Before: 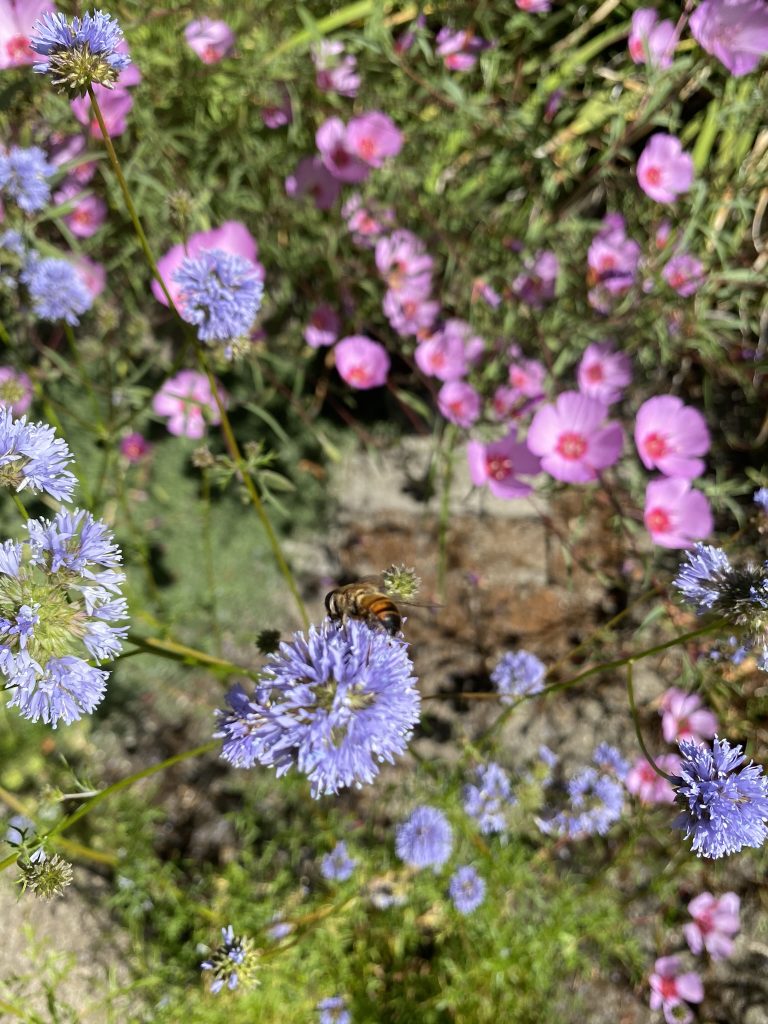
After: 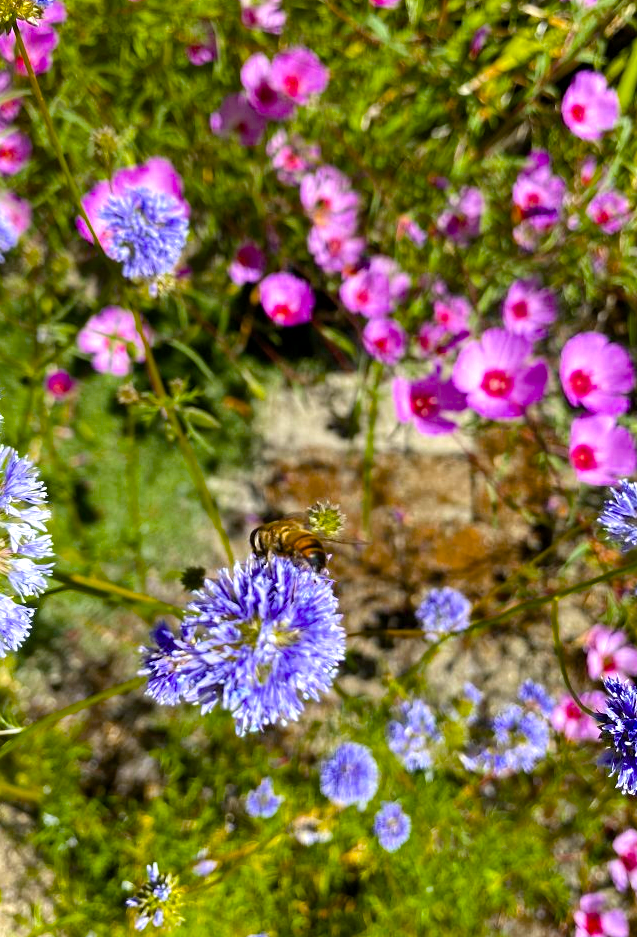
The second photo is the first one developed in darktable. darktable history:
local contrast: mode bilateral grid, contrast 10, coarseness 25, detail 110%, midtone range 0.2
crop: left 9.77%, top 6.205%, right 7.28%, bottom 2.254%
shadows and highlights: soften with gaussian
color balance rgb: power › hue 329.52°, linear chroma grading › global chroma 16.975%, perceptual saturation grading › global saturation 30.621%, global vibrance 15.963%, saturation formula JzAzBz (2021)
exposure: black level correction 0.001, exposure 0.499 EV, compensate highlight preservation false
color zones: curves: ch1 [(0, 0.469) (0.001, 0.469) (0.12, 0.446) (0.248, 0.469) (0.5, 0.5) (0.748, 0.5) (0.999, 0.469) (1, 0.469)]
